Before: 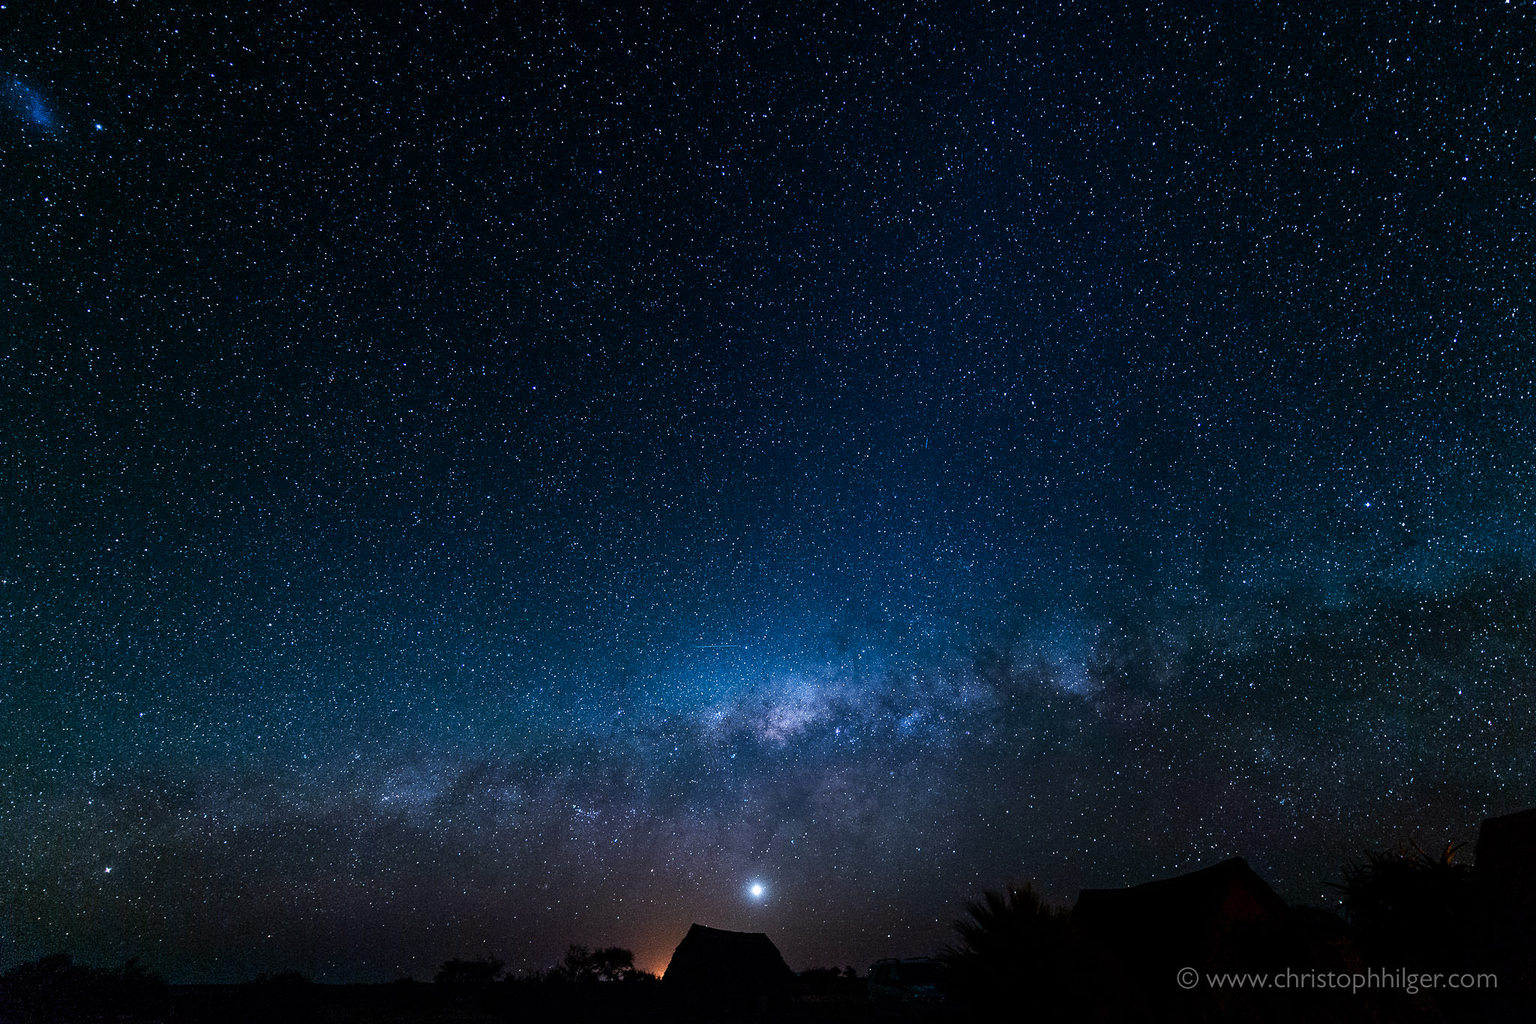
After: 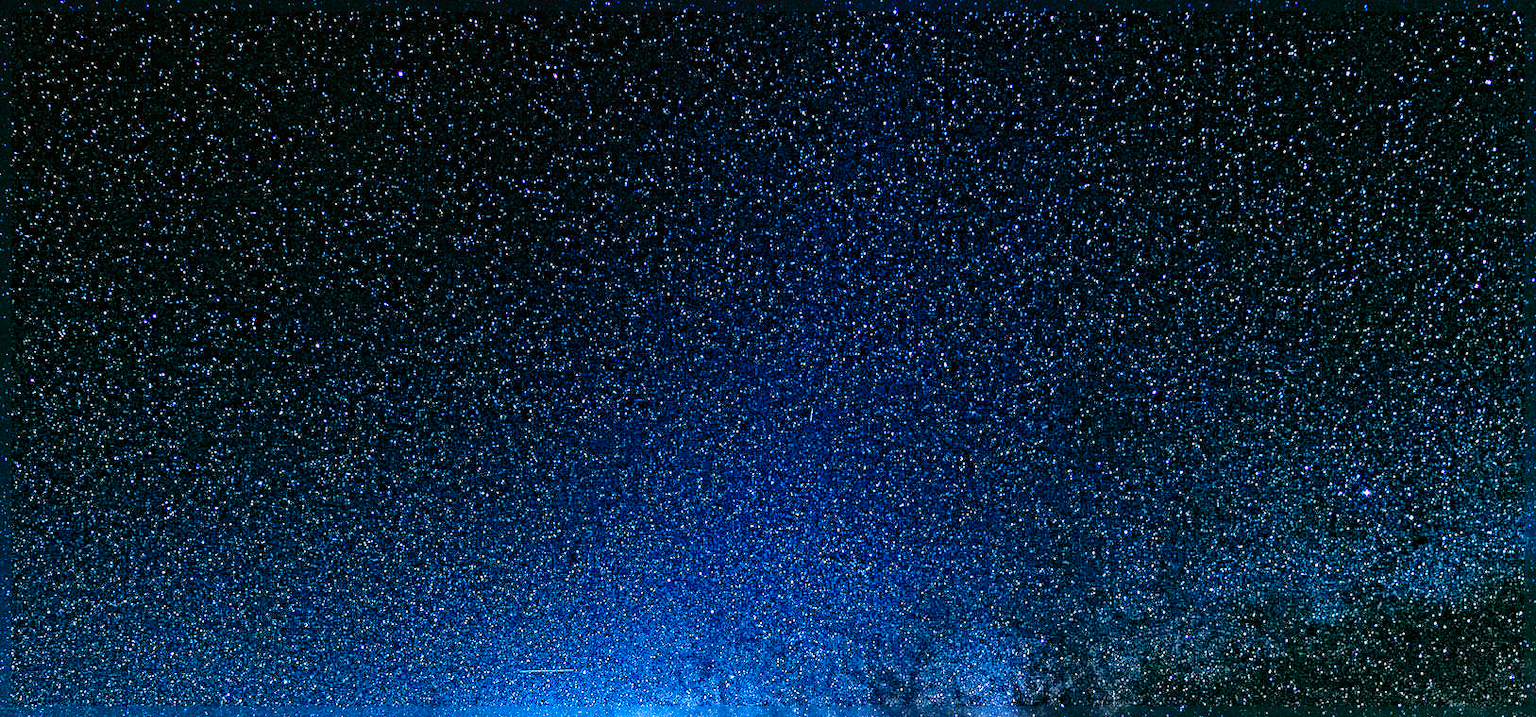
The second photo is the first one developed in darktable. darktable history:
tone equalizer: on, module defaults
tone curve: curves: ch0 [(0, 0.006) (0.184, 0.117) (0.405, 0.46) (0.456, 0.528) (0.634, 0.728) (0.877, 0.89) (0.984, 0.935)]; ch1 [(0, 0) (0.443, 0.43) (0.492, 0.489) (0.566, 0.579) (0.595, 0.625) (0.608, 0.667) (0.65, 0.729) (1, 1)]; ch2 [(0, 0) (0.33, 0.301) (0.421, 0.443) (0.447, 0.489) (0.495, 0.505) (0.537, 0.583) (0.586, 0.591) (0.663, 0.686) (1, 1)], color space Lab, independent channels, preserve colors none
shadows and highlights: on, module defaults
local contrast: on, module defaults
color balance rgb: perceptual saturation grading › global saturation 20%, perceptual saturation grading › highlights -50%, perceptual saturation grading › shadows 30%, perceptual brilliance grading › global brilliance 10%, perceptual brilliance grading › shadows 15%
sharpen: radius 6.3, amount 1.8, threshold 0
crop: left 18.38%, top 11.092%, right 2.134%, bottom 33.217%
white balance: emerald 1
